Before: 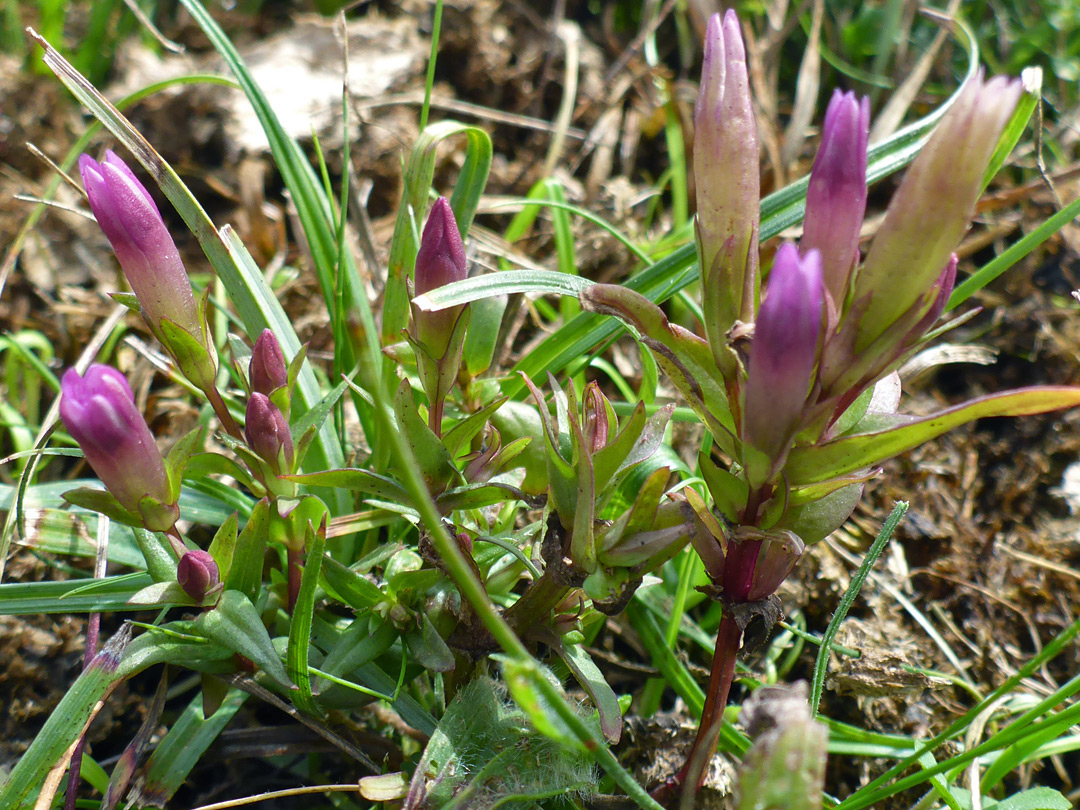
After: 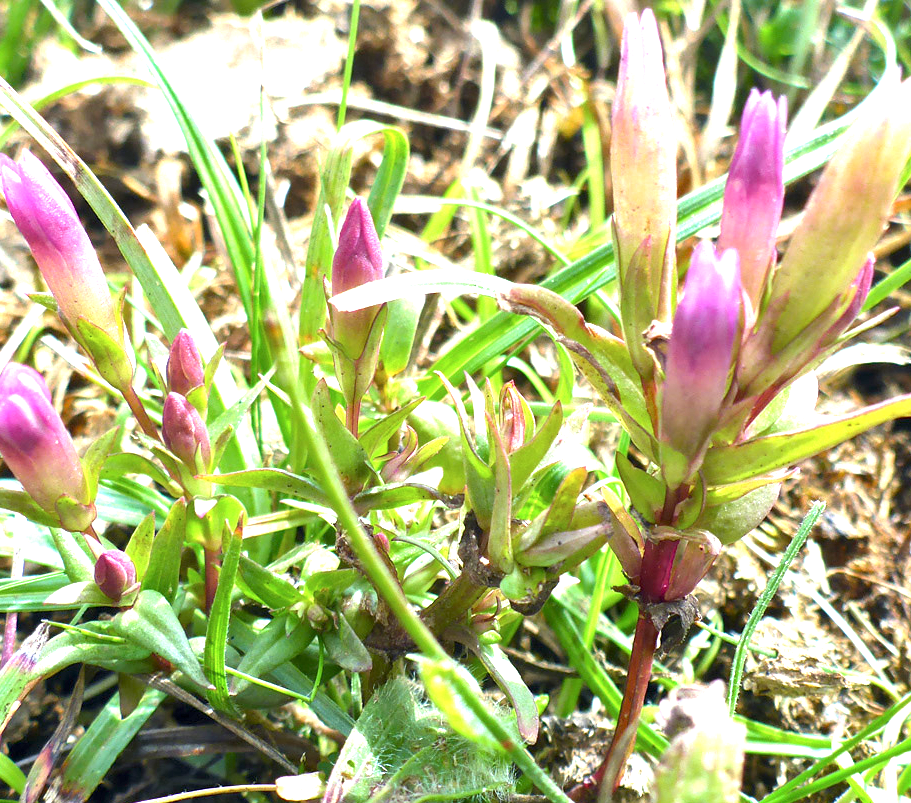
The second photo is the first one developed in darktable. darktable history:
crop: left 7.725%, right 7.853%
color zones: curves: ch0 [(0, 0.5) (0.143, 0.5) (0.286, 0.456) (0.429, 0.5) (0.571, 0.5) (0.714, 0.5) (0.857, 0.5) (1, 0.5)]; ch1 [(0, 0.5) (0.143, 0.5) (0.286, 0.422) (0.429, 0.5) (0.571, 0.5) (0.714, 0.5) (0.857, 0.5) (1, 0.5)]
exposure: black level correction 0.001, exposure 1.863 EV, compensate highlight preservation false
